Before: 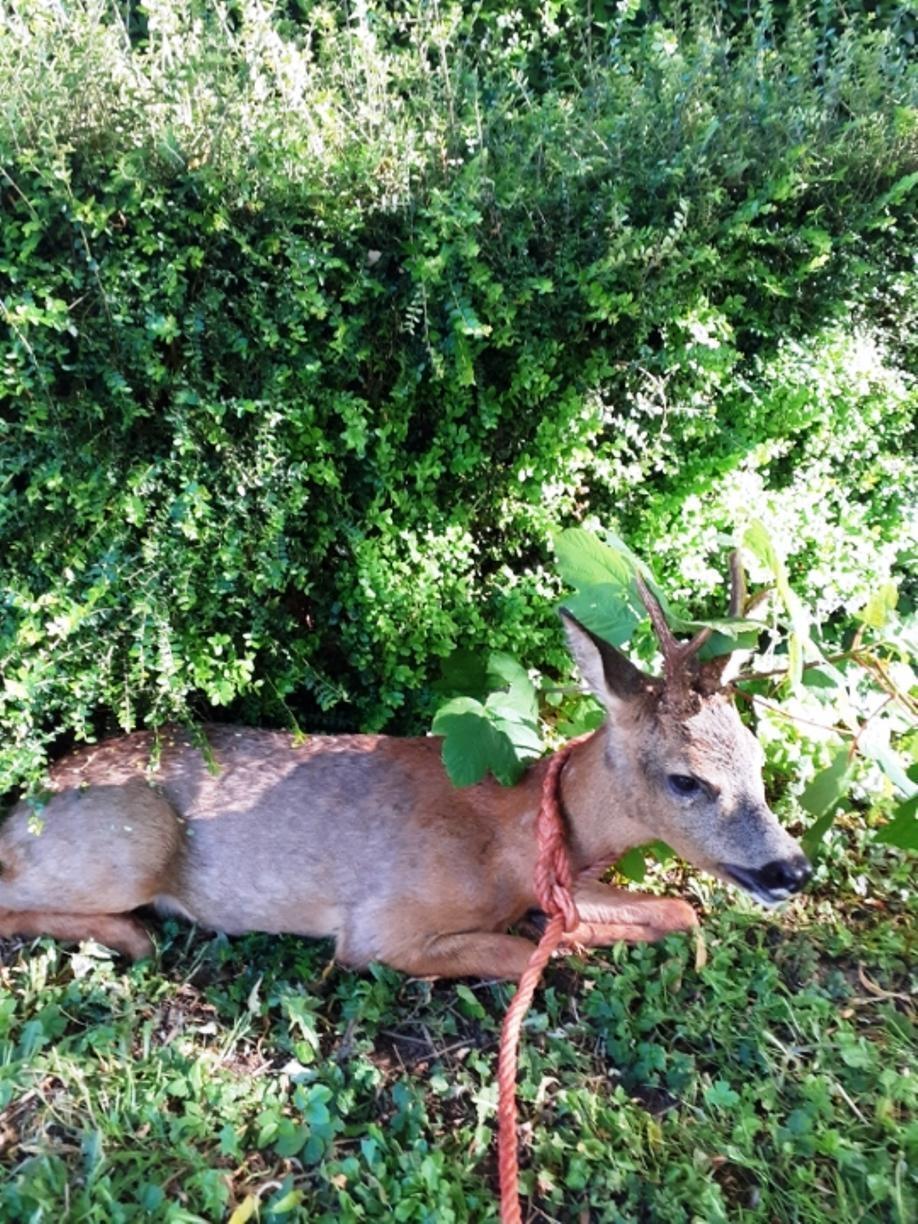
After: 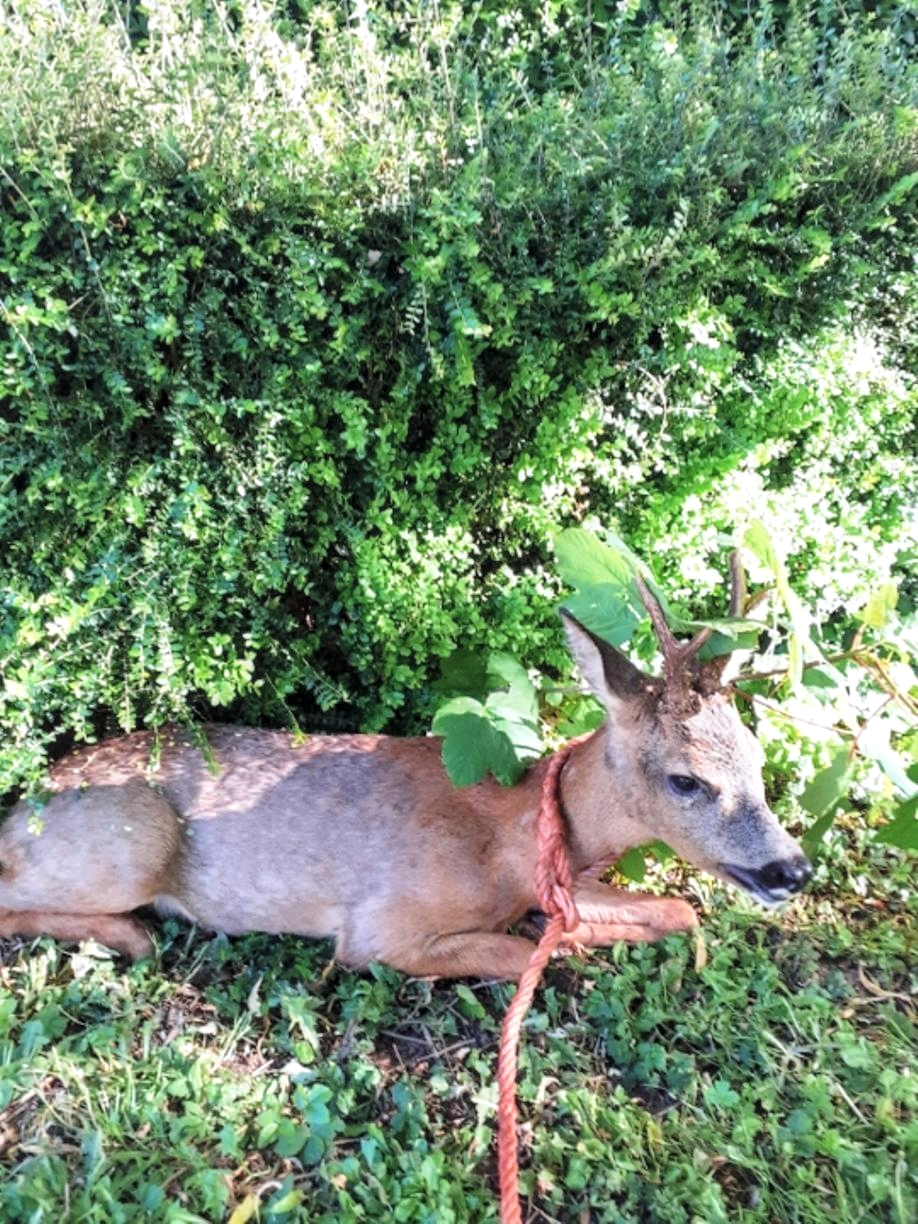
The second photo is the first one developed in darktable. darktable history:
contrast brightness saturation: brightness 0.151
local contrast: on, module defaults
